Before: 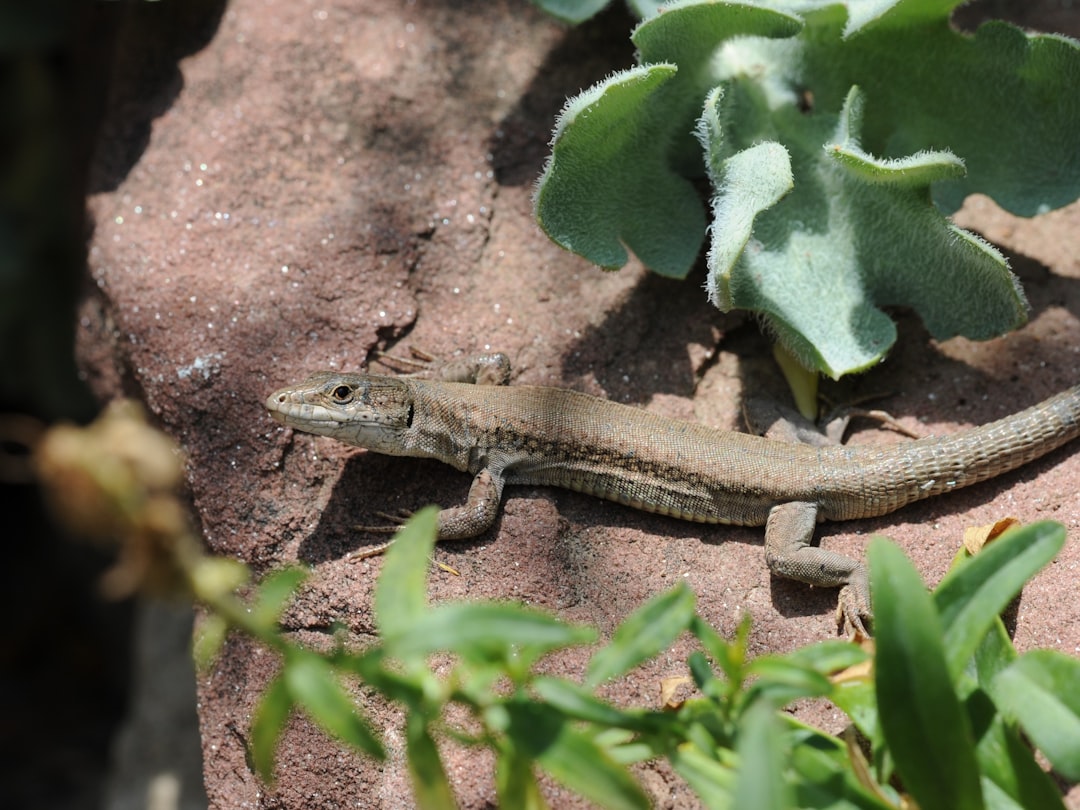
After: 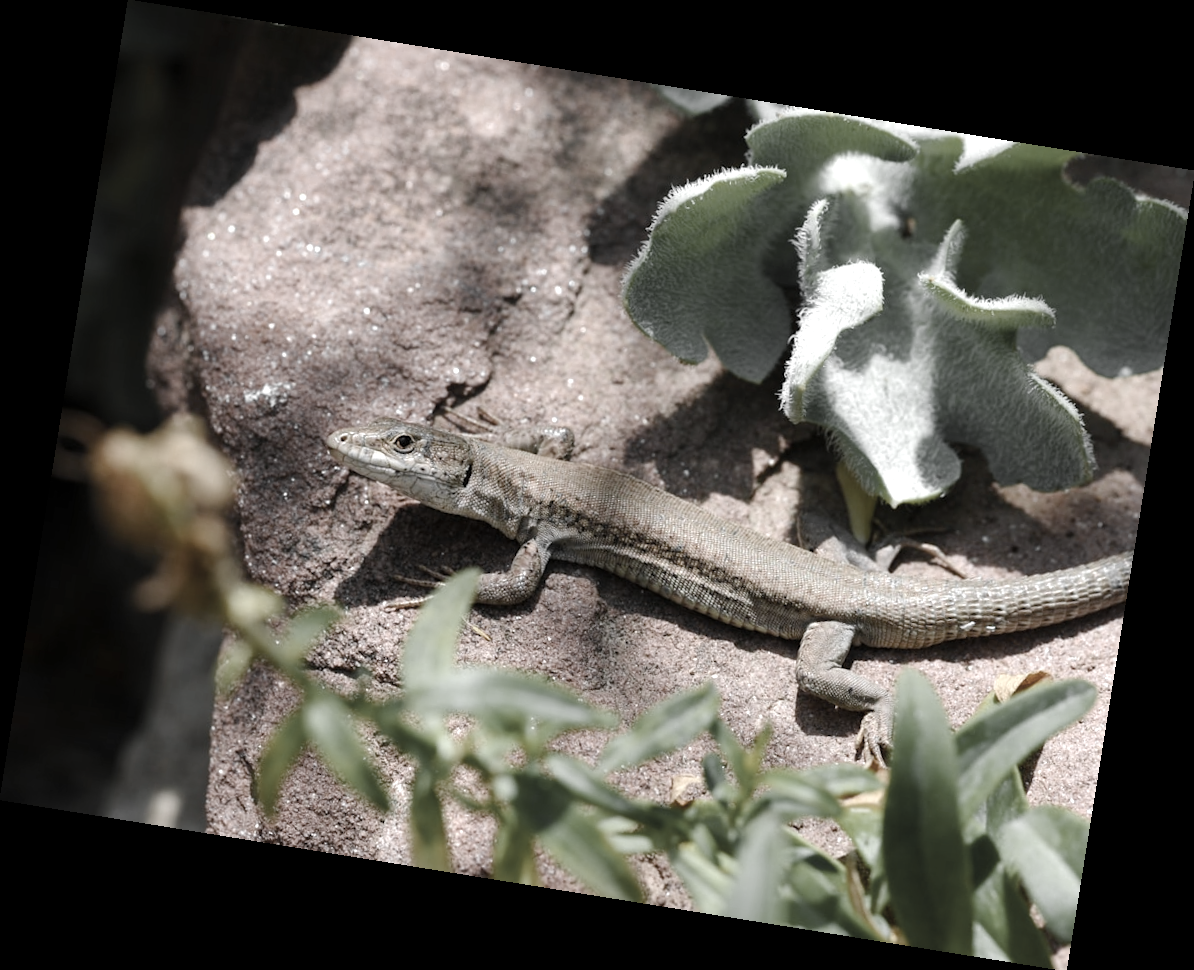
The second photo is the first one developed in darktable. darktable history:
white balance: red 1.004, blue 1.024
rotate and perspective: rotation 9.12°, automatic cropping off
color balance rgb: perceptual saturation grading › global saturation 25%, perceptual saturation grading › highlights -50%, perceptual saturation grading › shadows 30%, perceptual brilliance grading › global brilliance 12%, global vibrance 20%
color zones: curves: ch0 [(0, 0.613) (0.01, 0.613) (0.245, 0.448) (0.498, 0.529) (0.642, 0.665) (0.879, 0.777) (0.99, 0.613)]; ch1 [(0, 0.035) (0.121, 0.189) (0.259, 0.197) (0.415, 0.061) (0.589, 0.022) (0.732, 0.022) (0.857, 0.026) (0.991, 0.053)]
